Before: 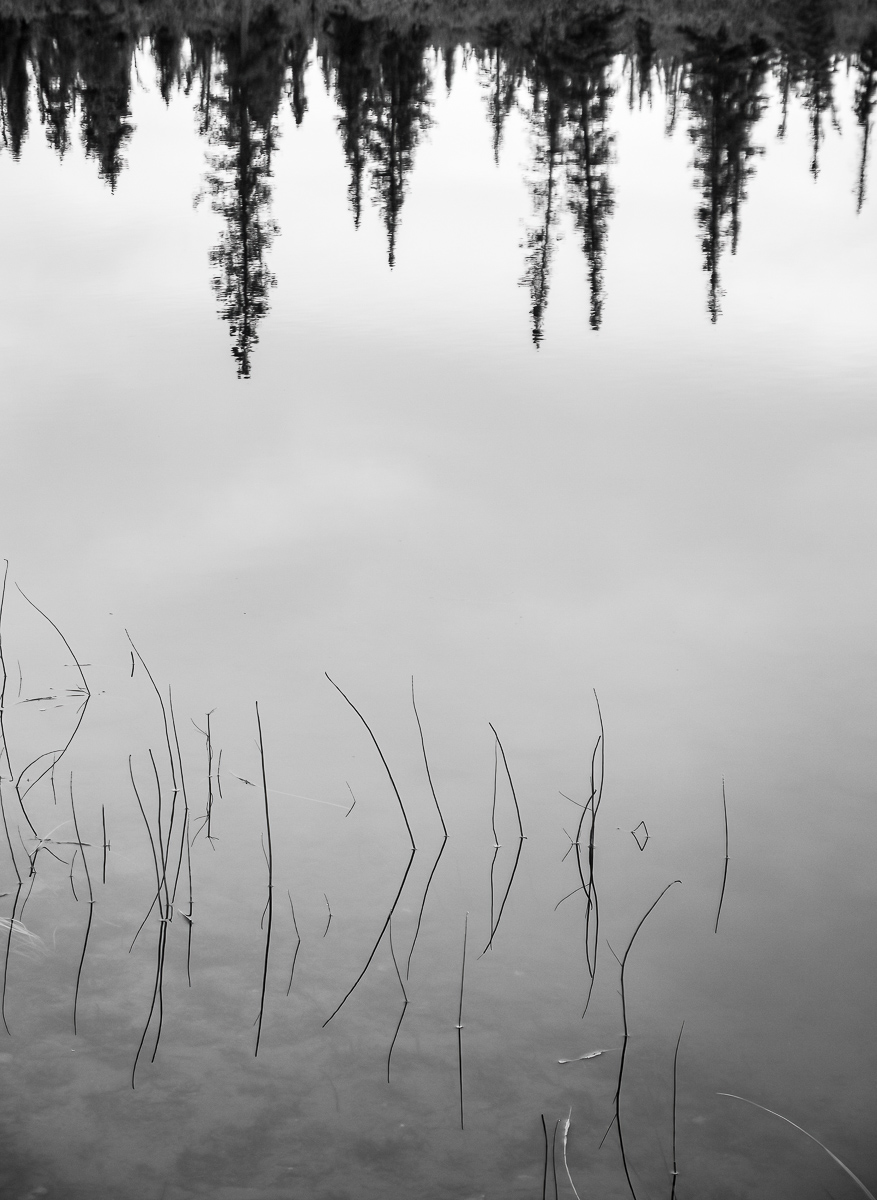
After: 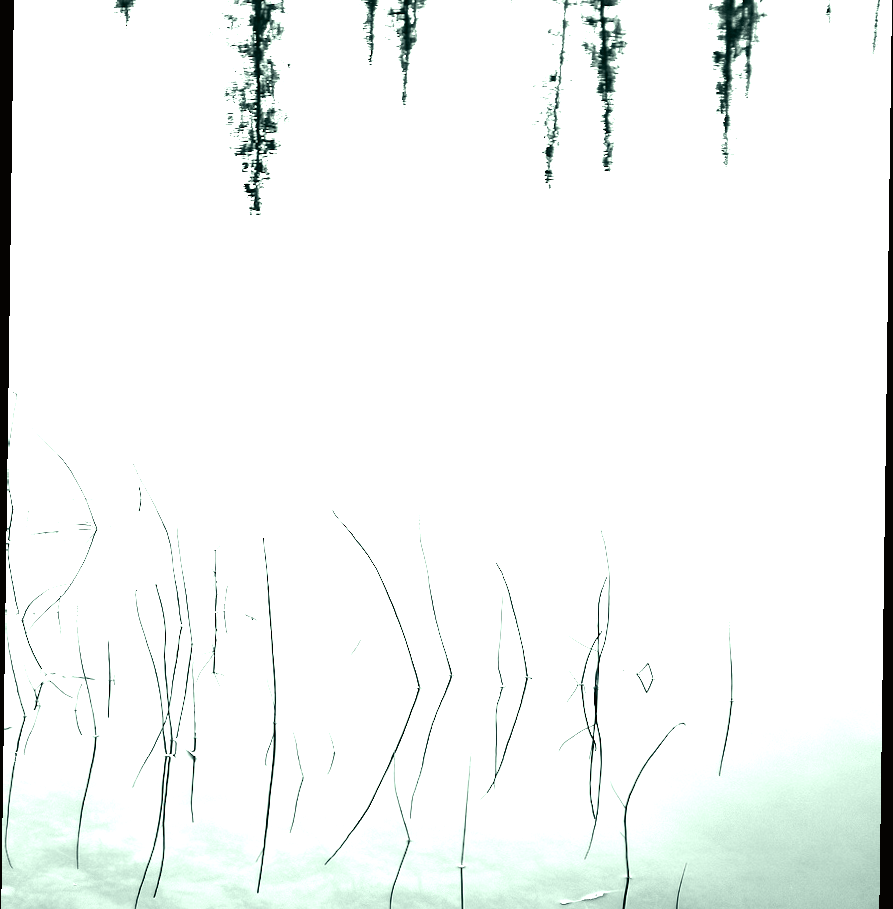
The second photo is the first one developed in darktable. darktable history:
color zones: curves: ch0 [(0.25, 0.667) (0.758, 0.368)]; ch1 [(0.215, 0.245) (0.761, 0.373)]; ch2 [(0.247, 0.554) (0.761, 0.436)]
rotate and perspective: rotation 0.8°, automatic cropping off
exposure: black level correction 0, exposure 1.1 EV, compensate exposure bias true, compensate highlight preservation false
crop: top 13.819%, bottom 11.169%
color balance rgb: shadows lift › luminance -7.7%, shadows lift › chroma 2.13%, shadows lift › hue 165.27°, power › luminance -7.77%, power › chroma 1.1%, power › hue 215.88°, highlights gain › luminance 15.15%, highlights gain › chroma 7%, highlights gain › hue 125.57°, global offset › luminance -0.33%, global offset › chroma 0.11%, global offset › hue 165.27°, perceptual saturation grading › global saturation 24.42%, perceptual saturation grading › highlights -24.42%, perceptual saturation grading › mid-tones 24.42%, perceptual saturation grading › shadows 40%, perceptual brilliance grading › global brilliance -5%, perceptual brilliance grading › highlights 24.42%, perceptual brilliance grading › mid-tones 7%, perceptual brilliance grading › shadows -5%
tone curve: curves: ch0 [(0, 0.01) (0.052, 0.045) (0.136, 0.133) (0.29, 0.332) (0.453, 0.531) (0.676, 0.751) (0.89, 0.919) (1, 1)]; ch1 [(0, 0) (0.094, 0.081) (0.285, 0.299) (0.385, 0.403) (0.447, 0.429) (0.495, 0.496) (0.544, 0.552) (0.589, 0.612) (0.722, 0.728) (1, 1)]; ch2 [(0, 0) (0.257, 0.217) (0.43, 0.421) (0.498, 0.507) (0.531, 0.544) (0.56, 0.579) (0.625, 0.642) (1, 1)], color space Lab, independent channels, preserve colors none
